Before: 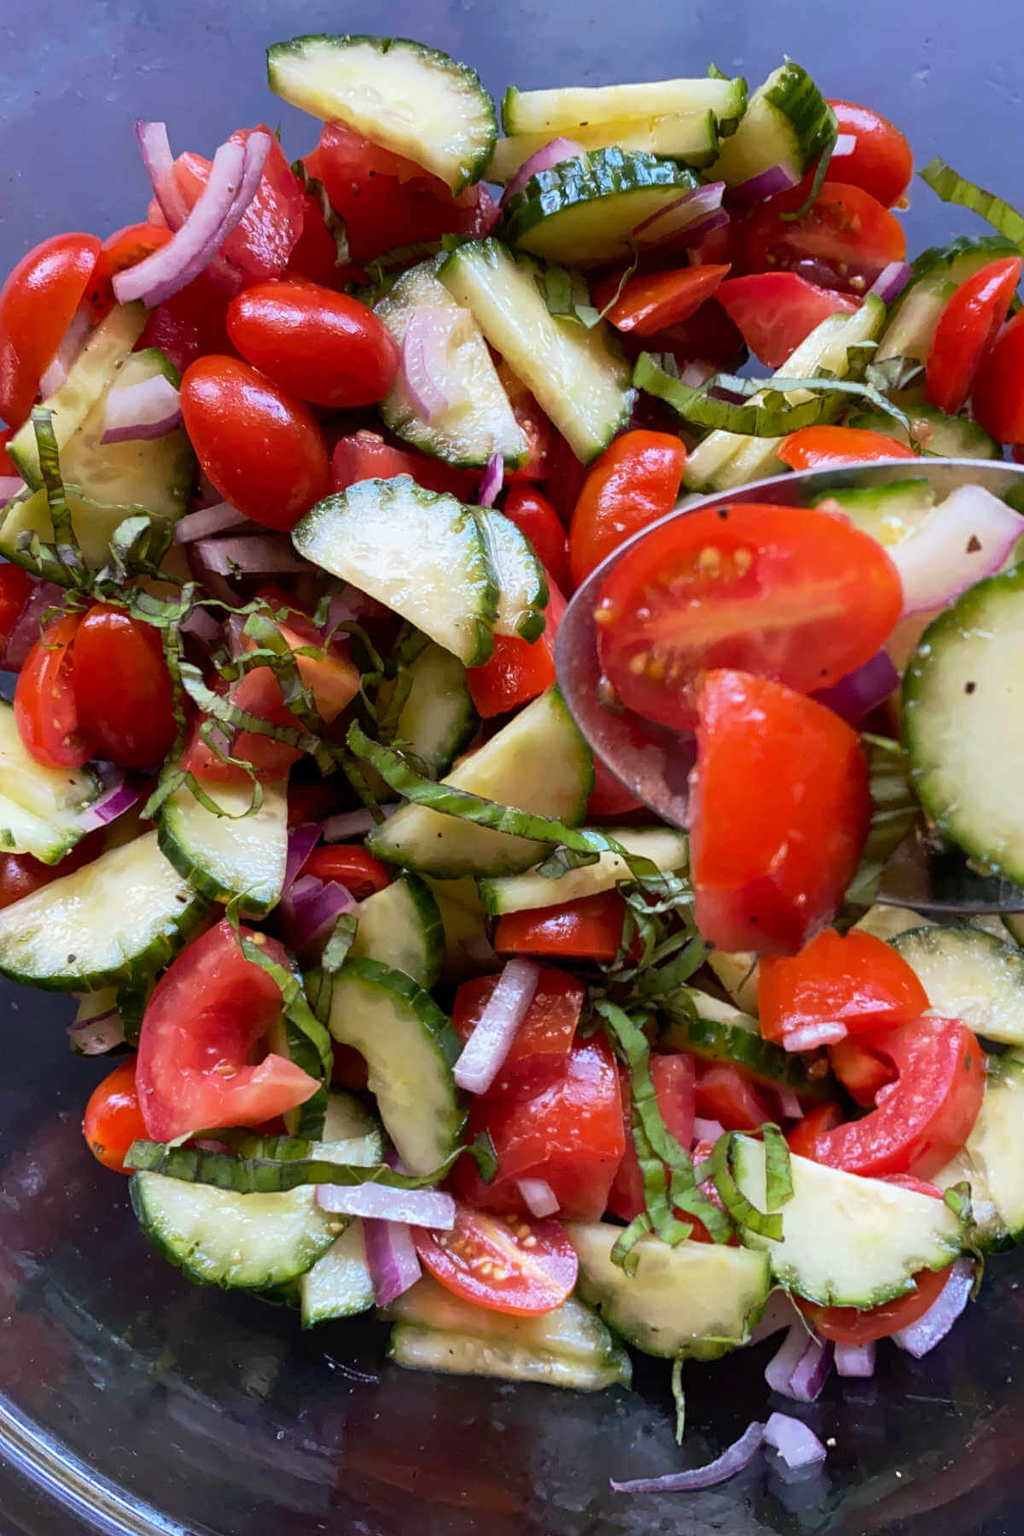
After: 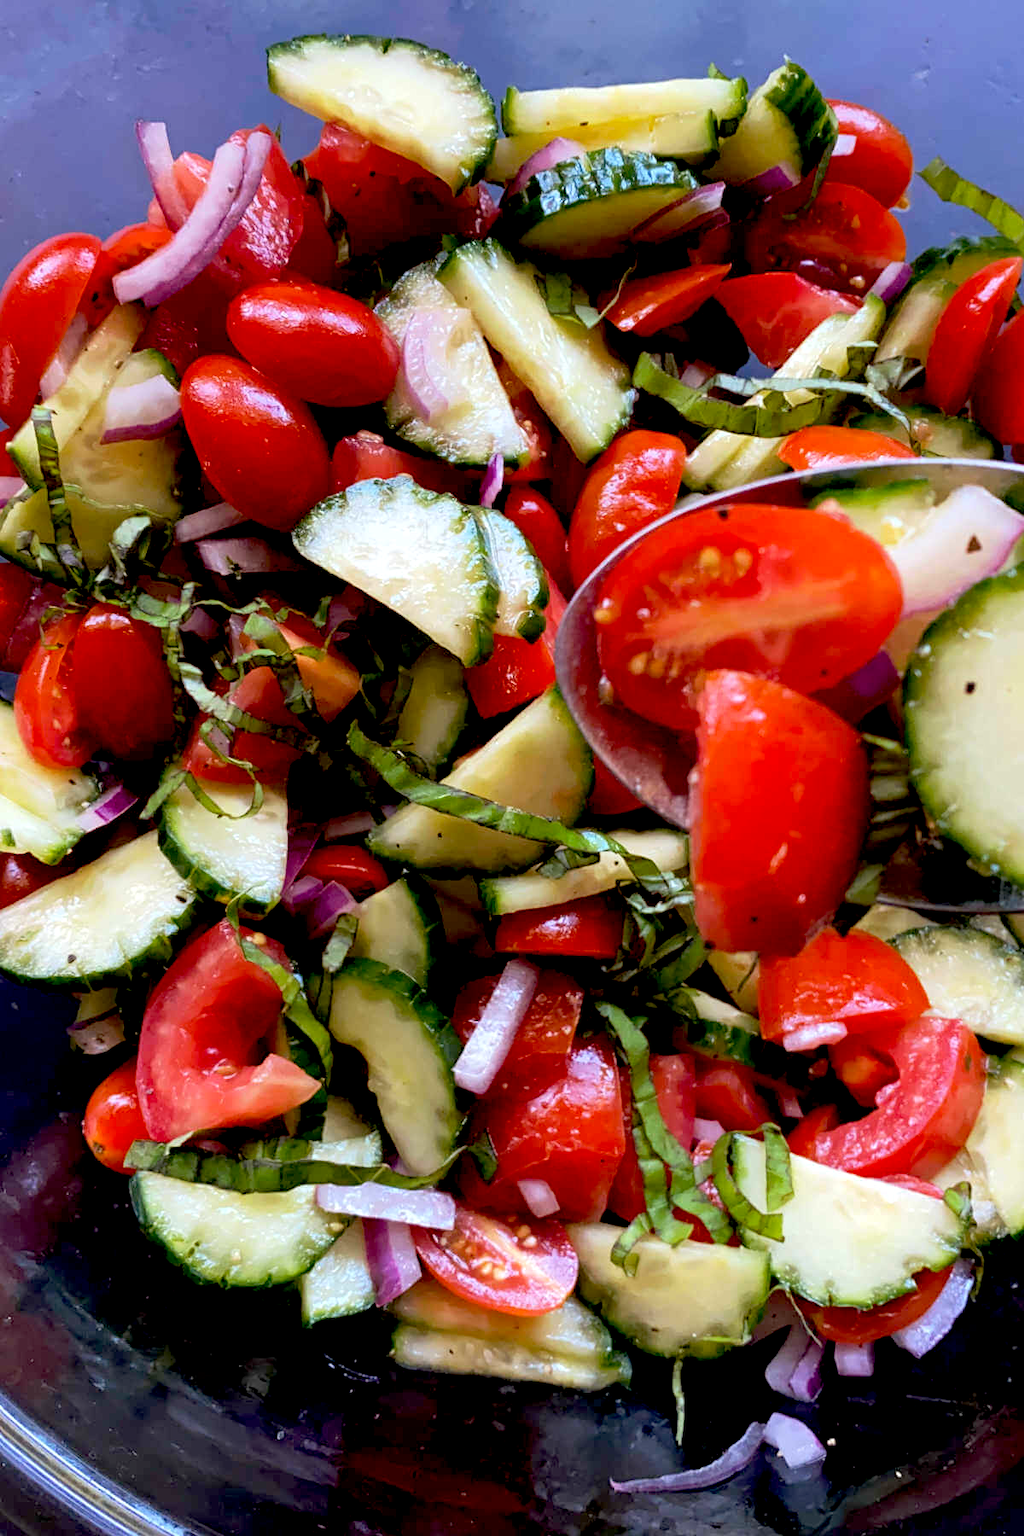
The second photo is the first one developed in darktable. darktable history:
exposure: black level correction 0.025, exposure 0.182 EV, compensate highlight preservation false
color balance: contrast -0.5%
tone equalizer: on, module defaults
